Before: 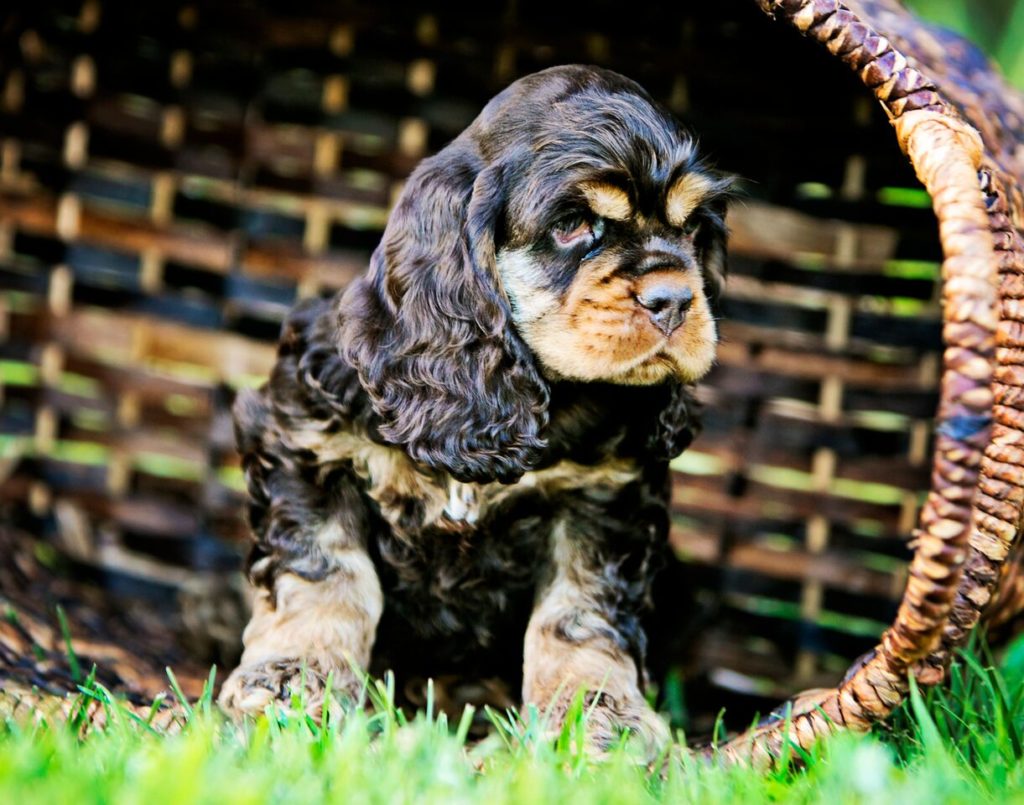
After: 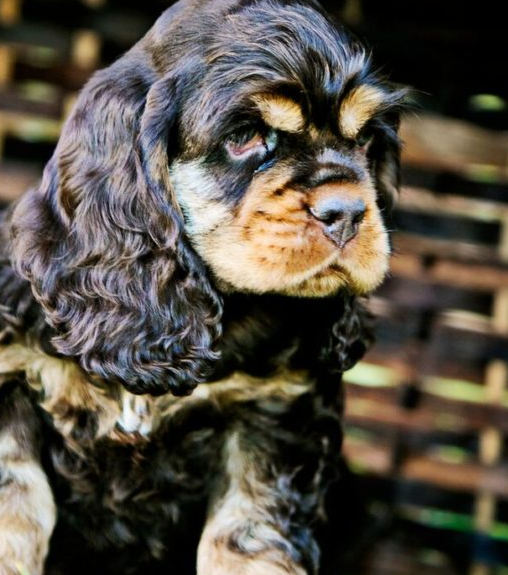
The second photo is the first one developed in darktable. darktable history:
crop: left 31.991%, top 10.951%, right 18.36%, bottom 17.592%
